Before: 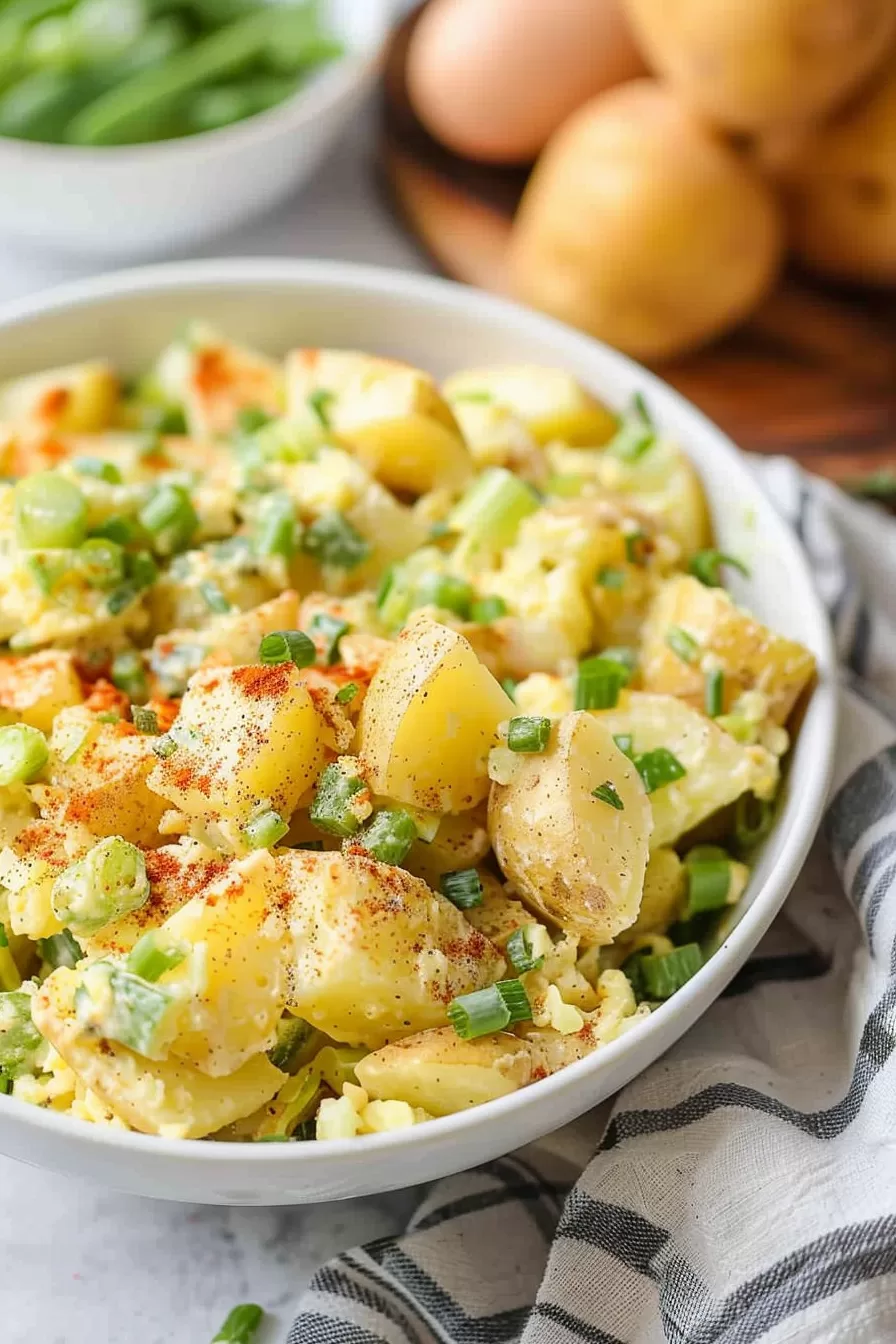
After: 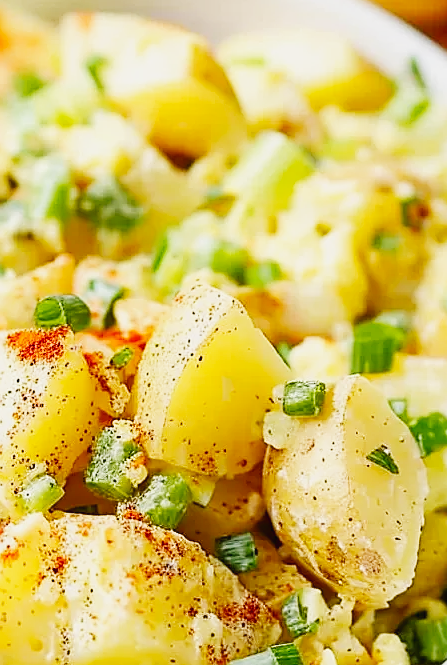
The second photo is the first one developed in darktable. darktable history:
sharpen: on, module defaults
crop: left 25.134%, top 25.047%, right 24.932%, bottom 25.457%
base curve: curves: ch0 [(0, 0.003) (0.001, 0.002) (0.006, 0.004) (0.02, 0.022) (0.048, 0.086) (0.094, 0.234) (0.162, 0.431) (0.258, 0.629) (0.385, 0.8) (0.548, 0.918) (0.751, 0.988) (1, 1)], preserve colors none
tone equalizer: -8 EV -0.004 EV, -7 EV 0.013 EV, -6 EV -0.008 EV, -5 EV 0.005 EV, -4 EV -0.051 EV, -3 EV -0.236 EV, -2 EV -0.656 EV, -1 EV -0.969 EV, +0 EV -0.958 EV
